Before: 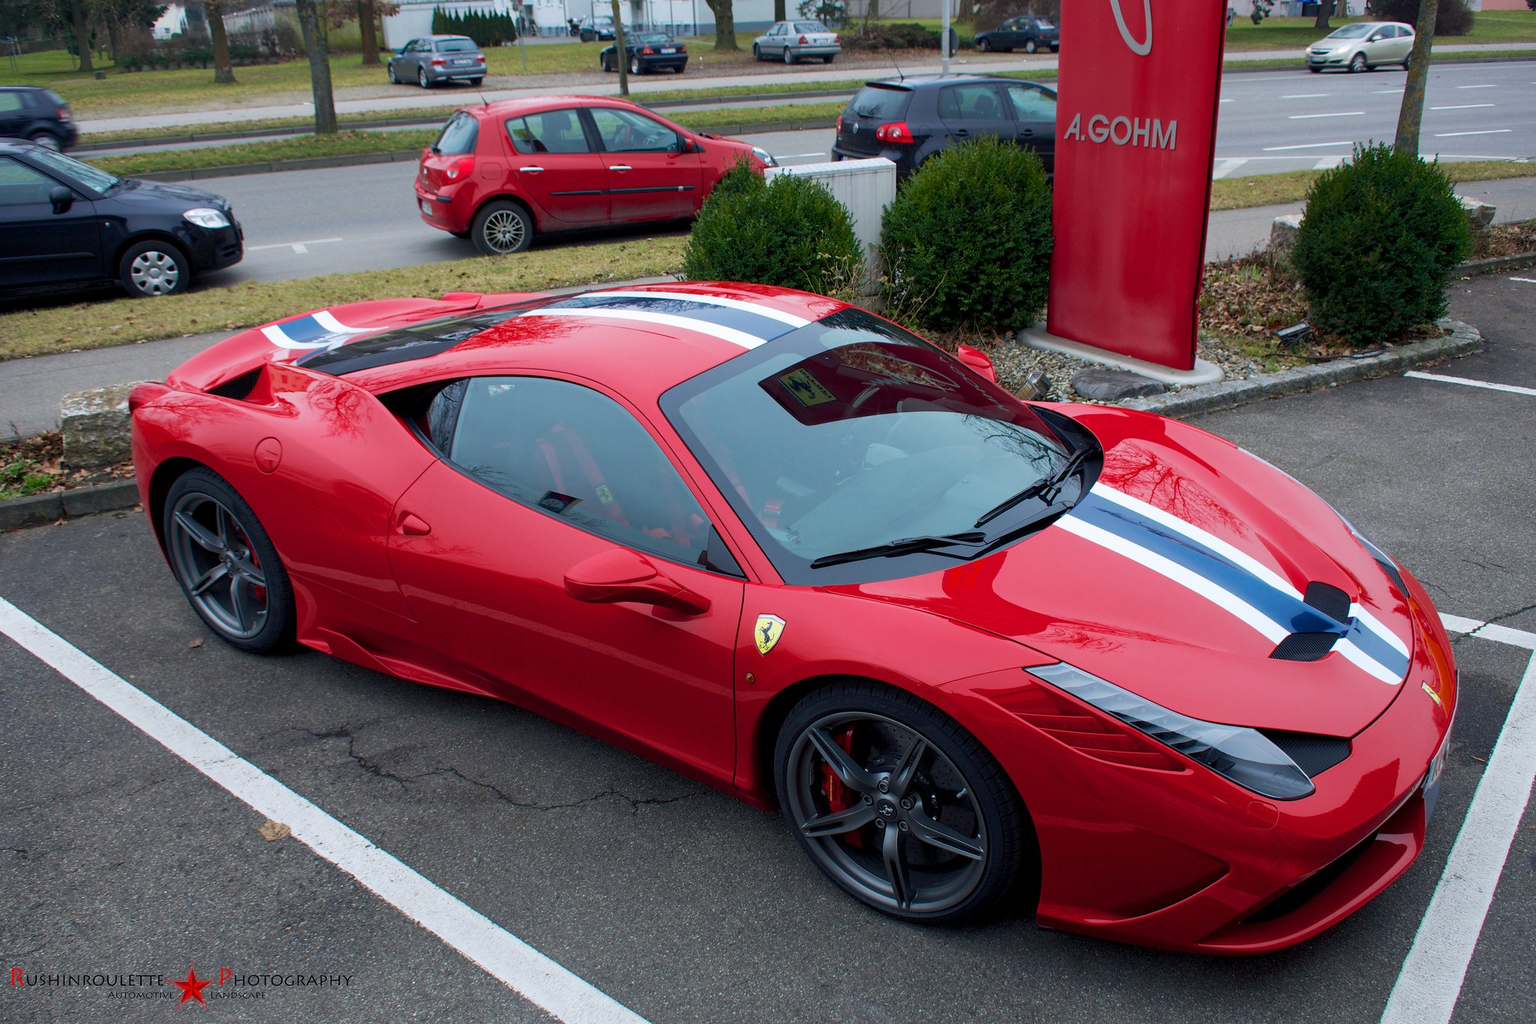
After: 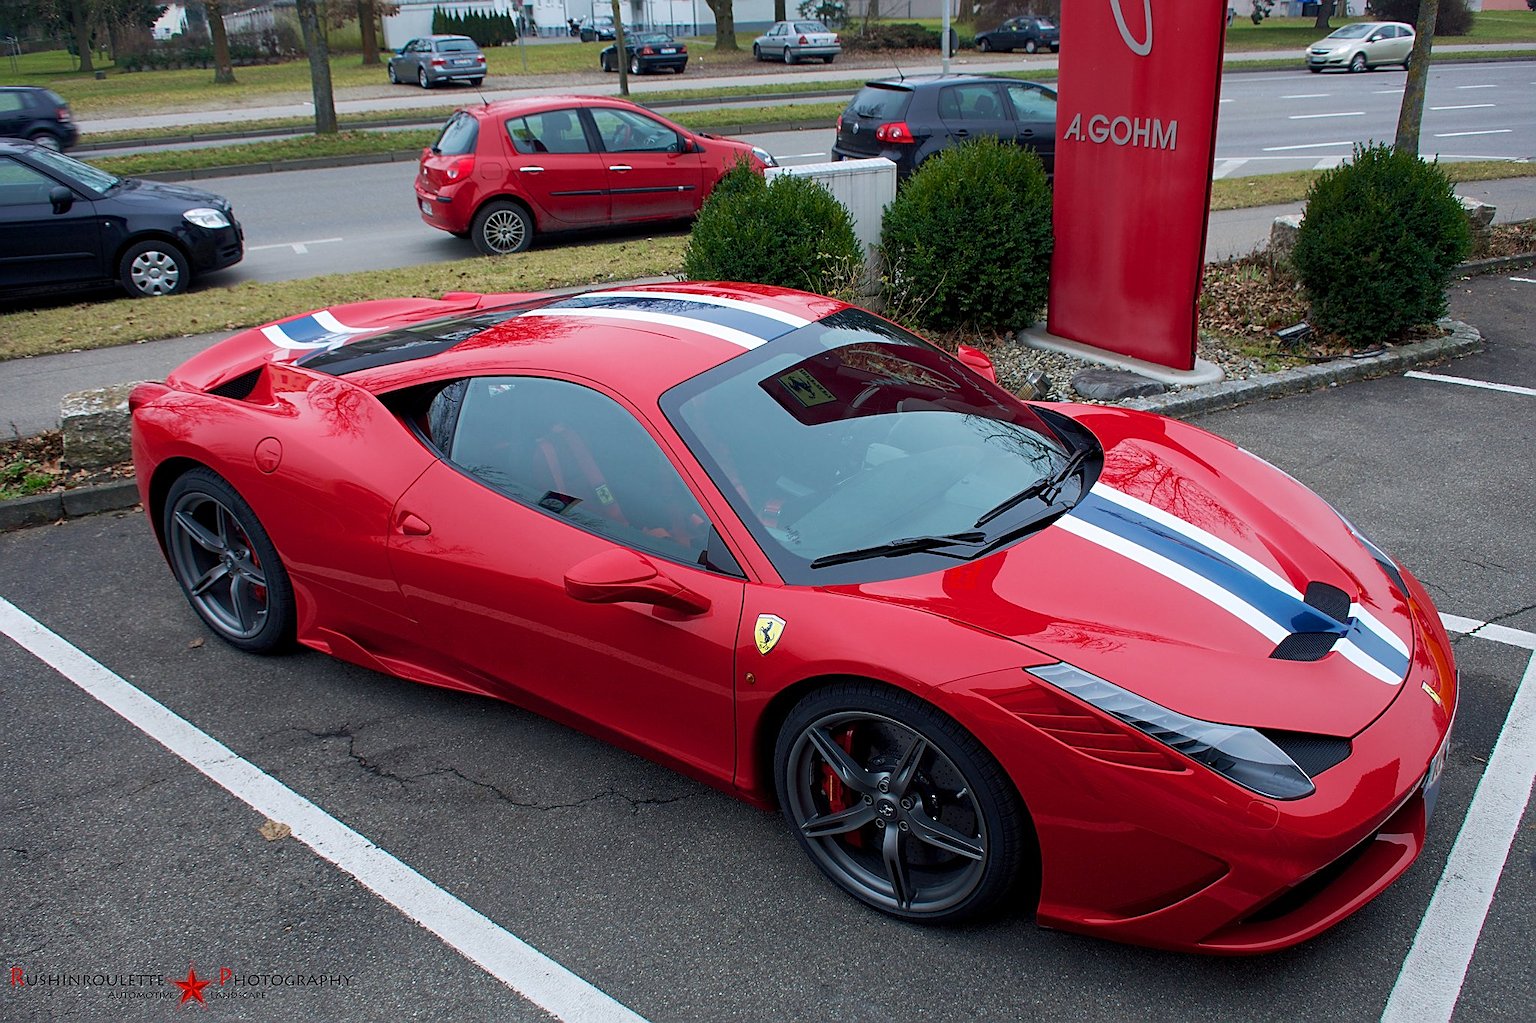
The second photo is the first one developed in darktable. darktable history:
sharpen: amount 0.596
